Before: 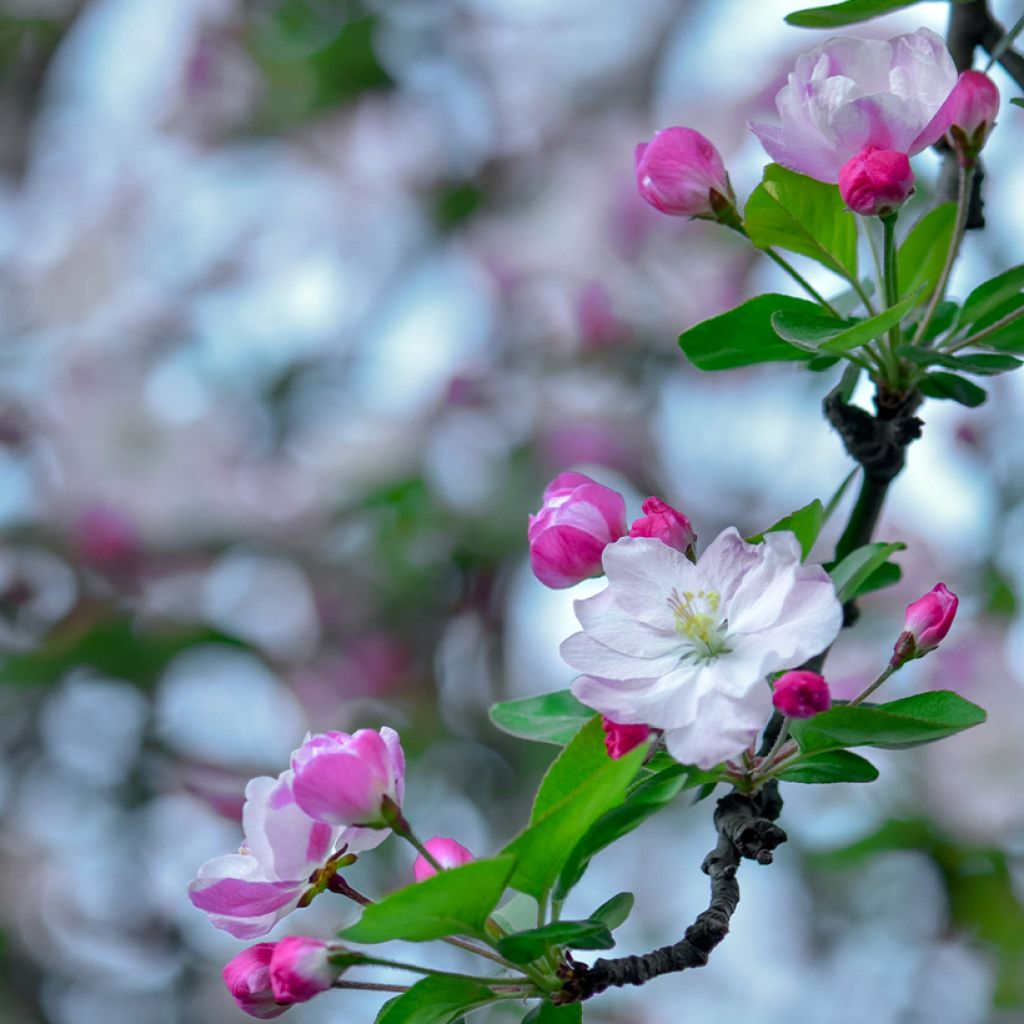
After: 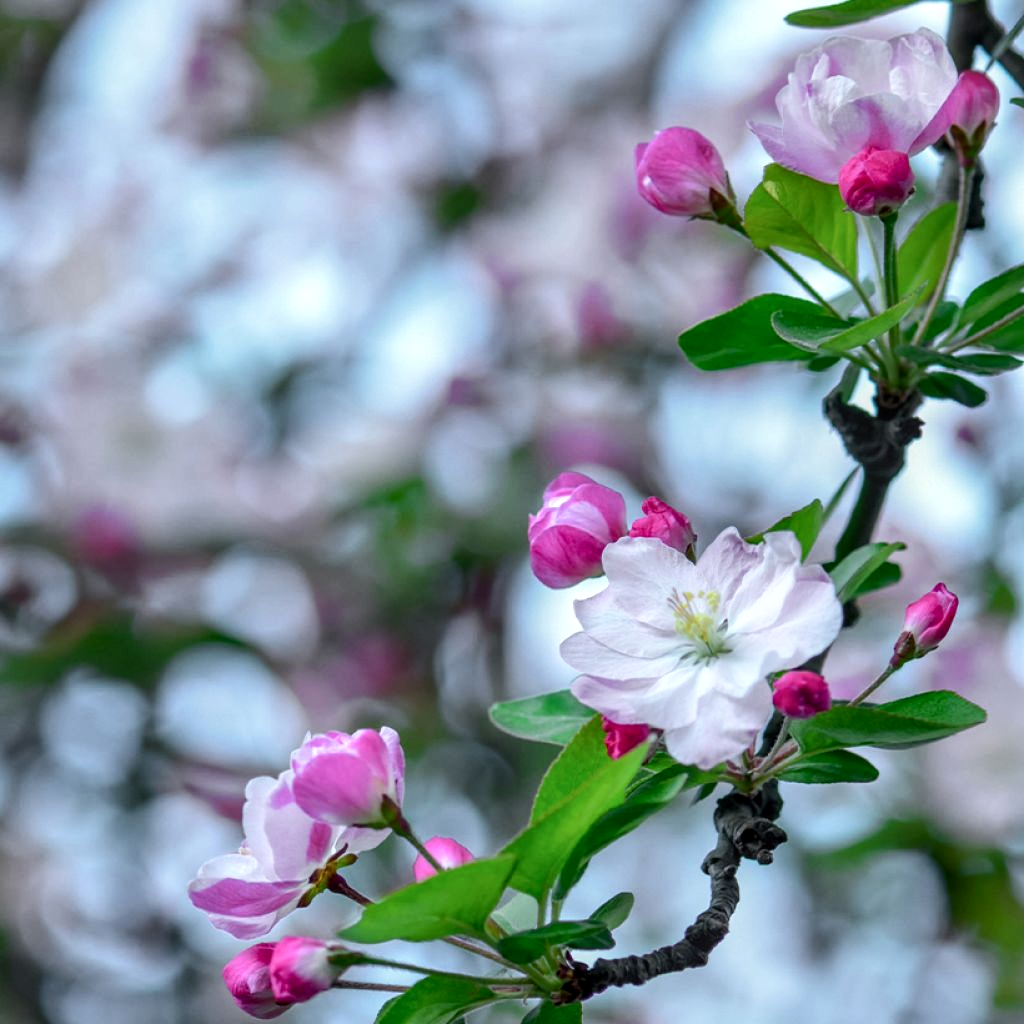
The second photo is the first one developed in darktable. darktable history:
contrast brightness saturation: contrast 0.149, brightness 0.043
local contrast: on, module defaults
